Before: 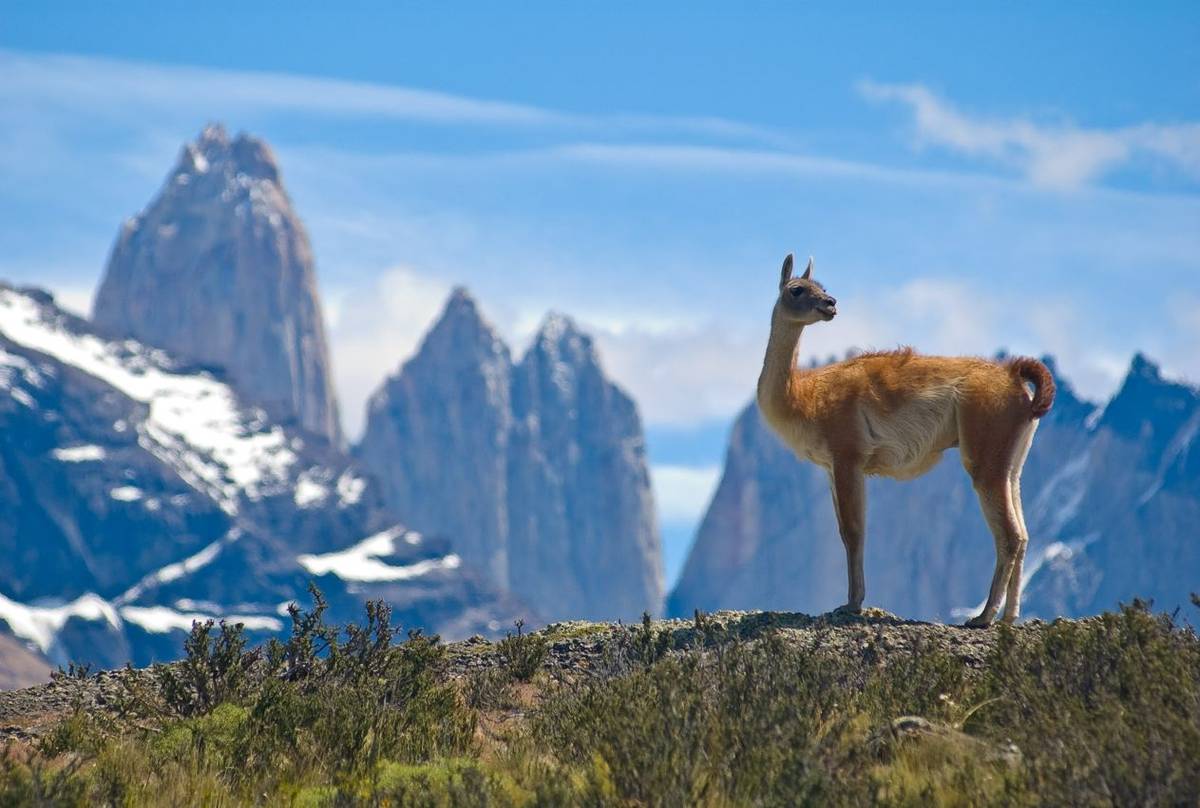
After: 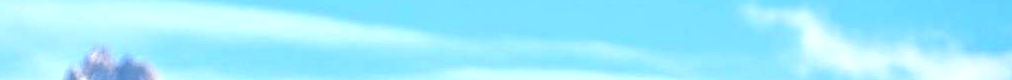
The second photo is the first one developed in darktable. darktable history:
tone equalizer: on, module defaults
crop and rotate: left 9.644%, top 9.491%, right 6.021%, bottom 80.509%
exposure: exposure 0.921 EV, compensate highlight preservation false
base curve: curves: ch0 [(0, 0) (0.472, 0.455) (1, 1)], preserve colors none
